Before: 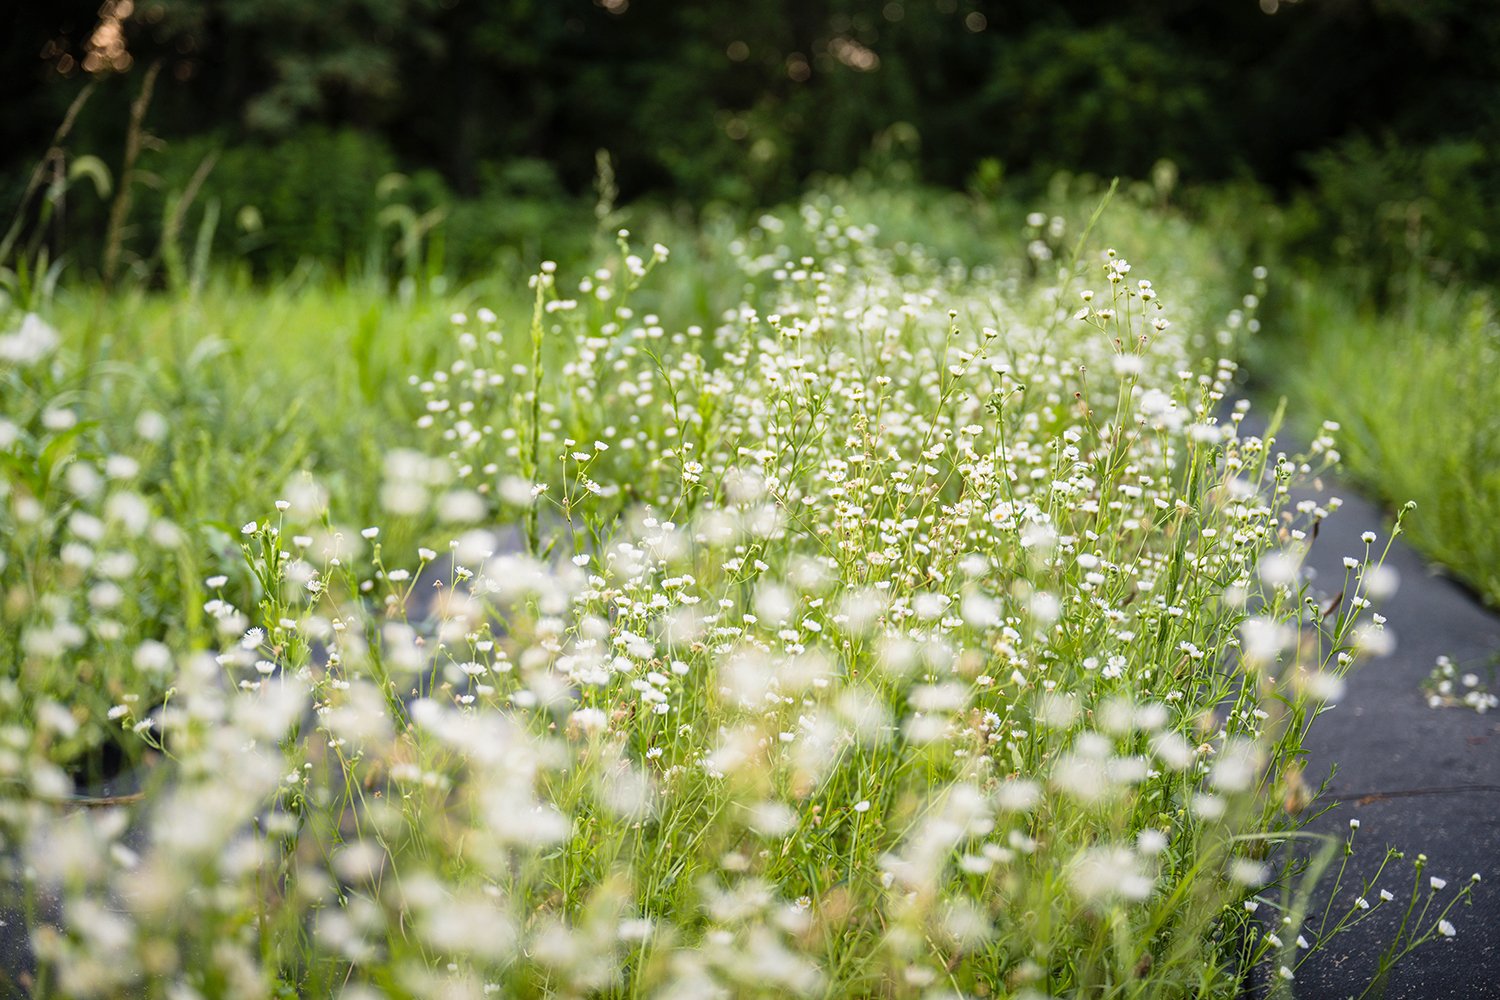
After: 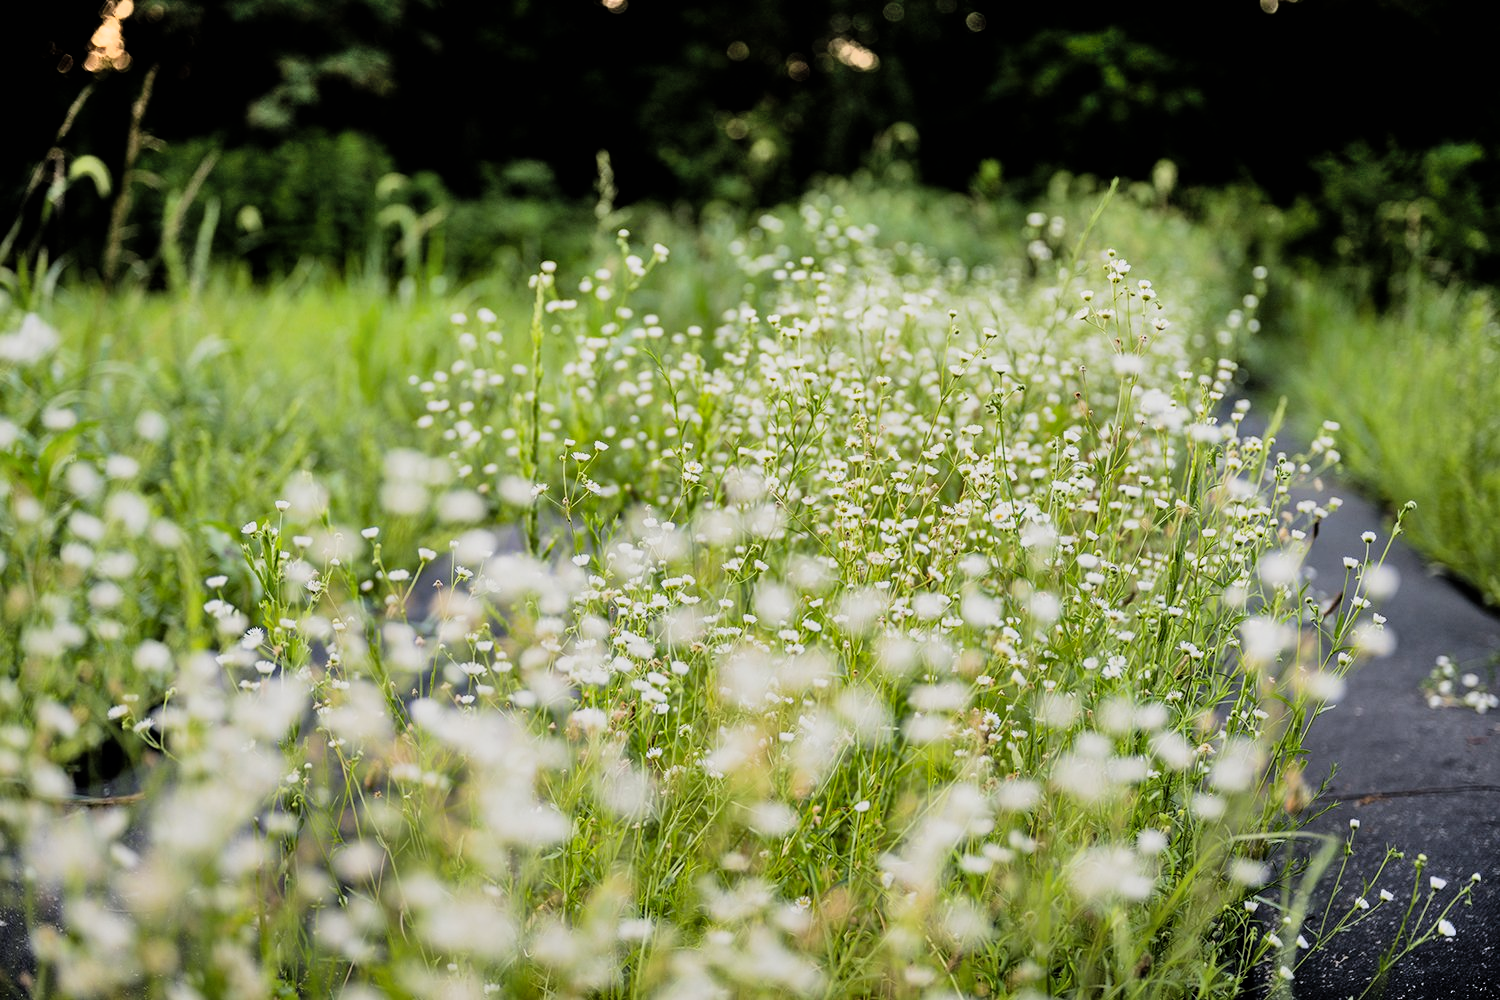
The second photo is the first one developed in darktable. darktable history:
filmic rgb: black relative exposure -5 EV, white relative exposure 3.5 EV, hardness 3.19, contrast 1.2, highlights saturation mix -30%
shadows and highlights: white point adjustment 1, soften with gaussian
